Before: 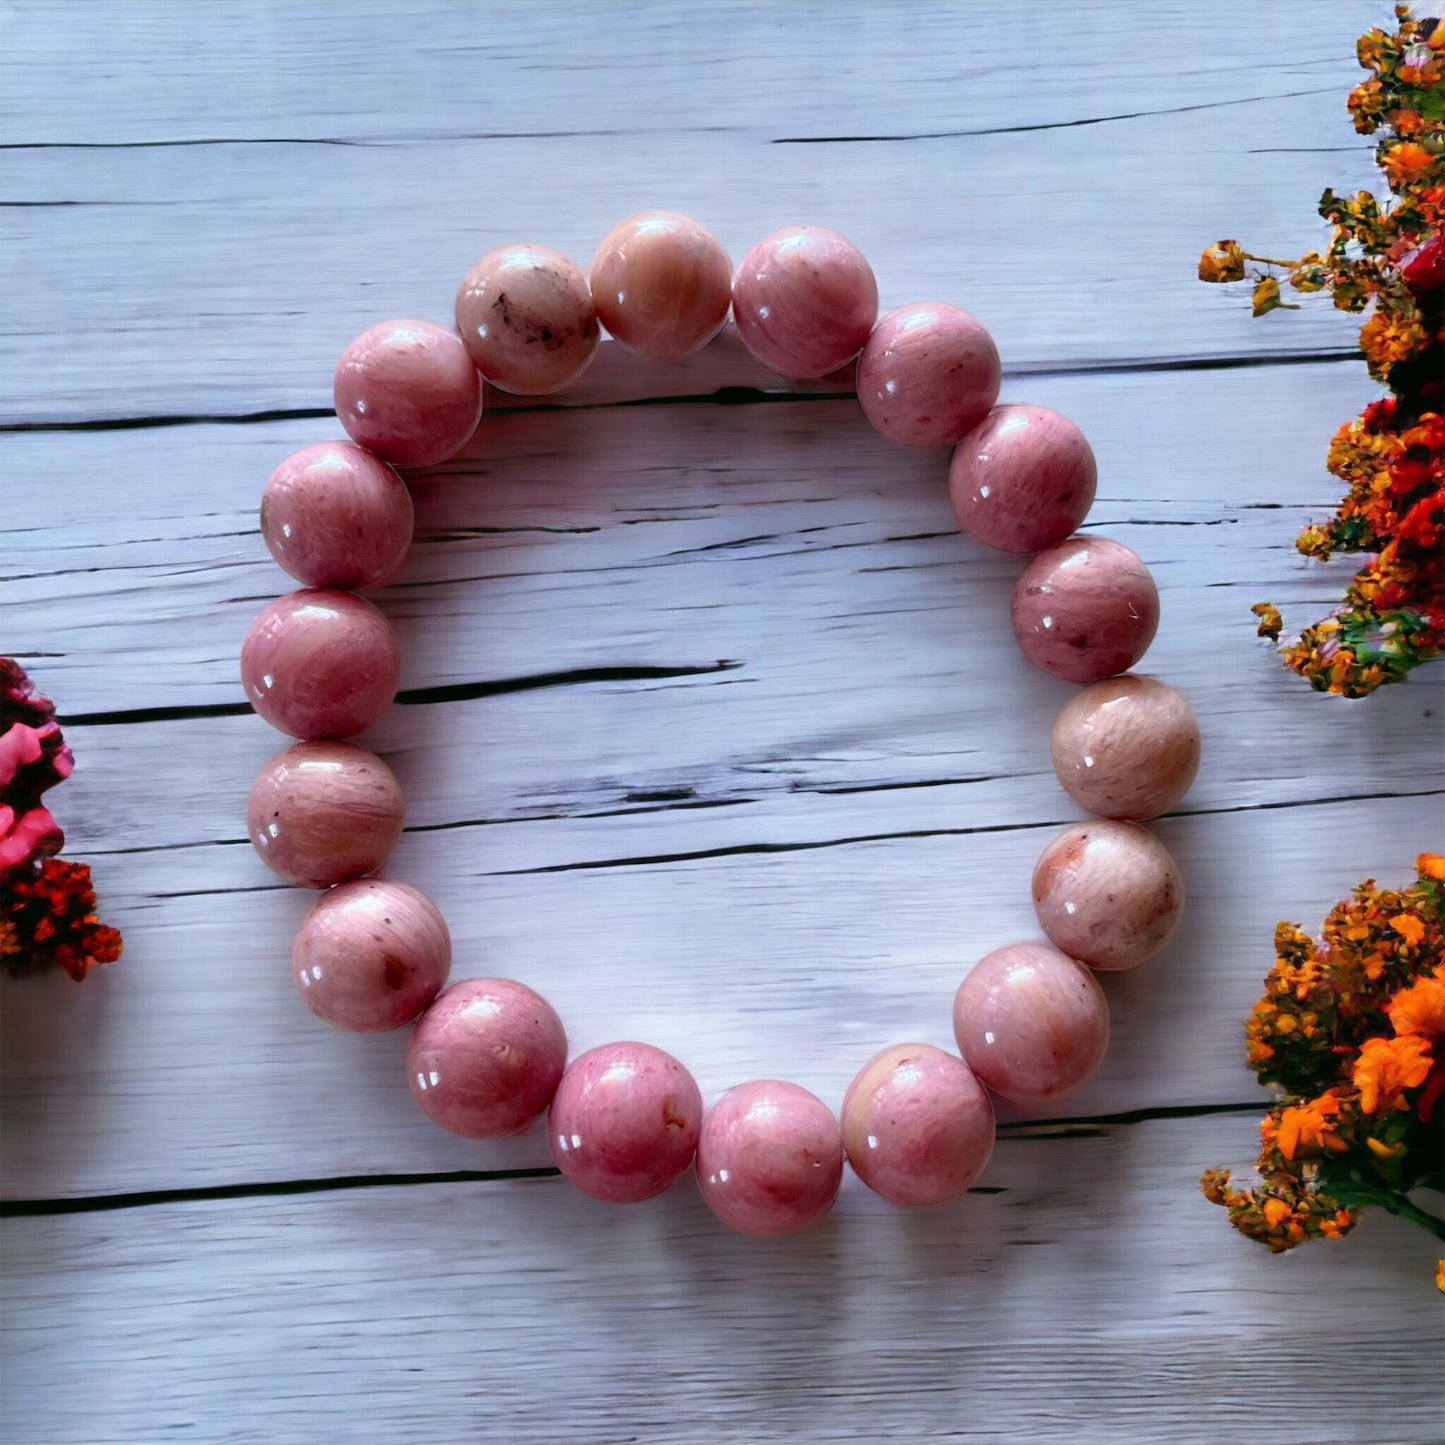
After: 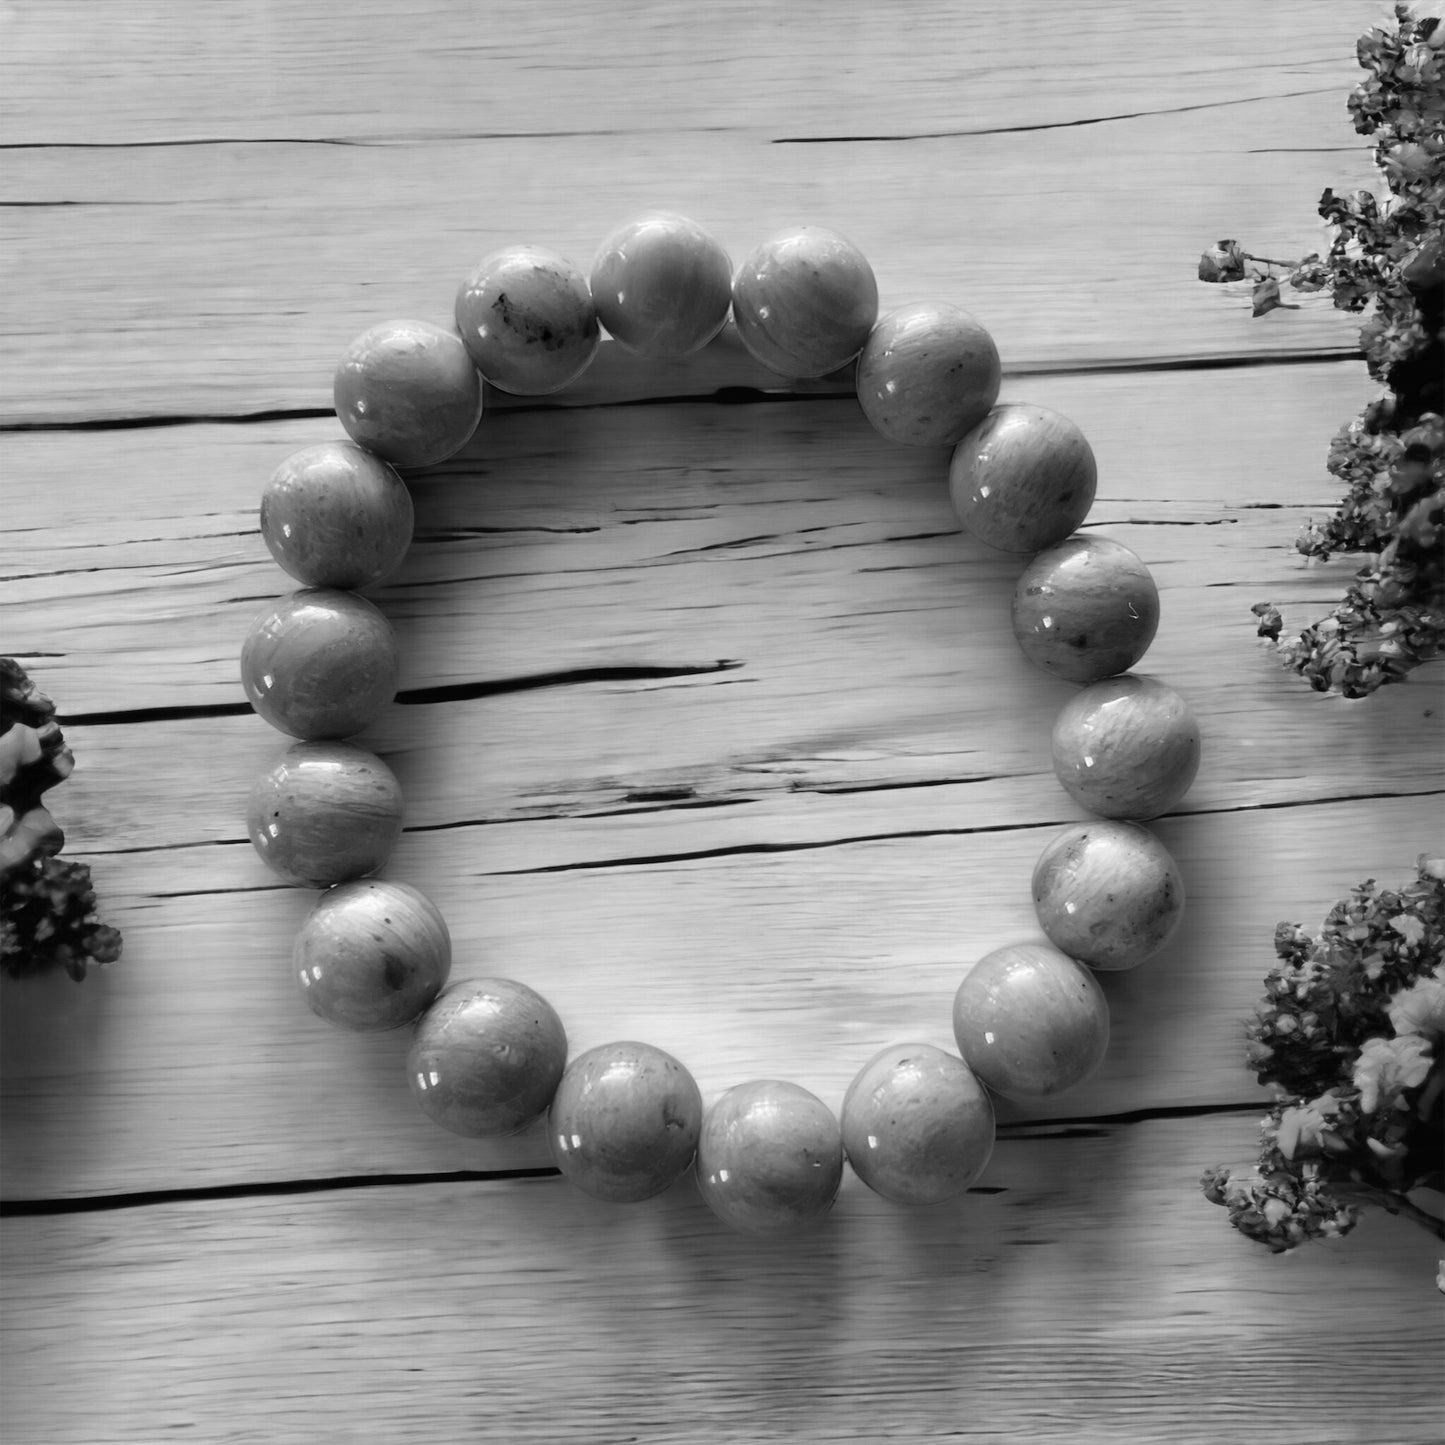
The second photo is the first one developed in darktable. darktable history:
velvia: on, module defaults
monochrome: size 3.1
